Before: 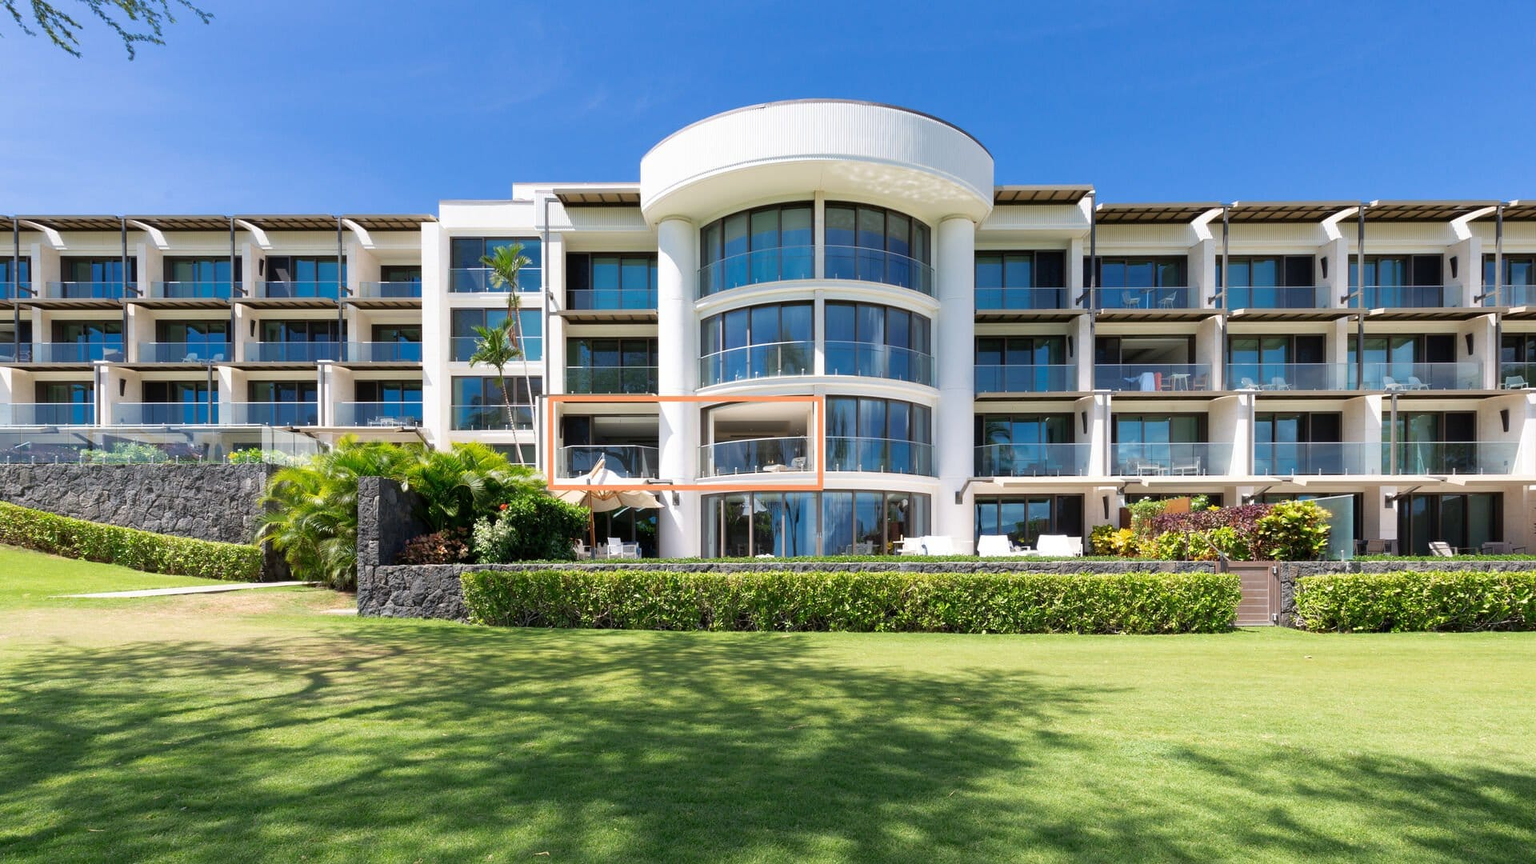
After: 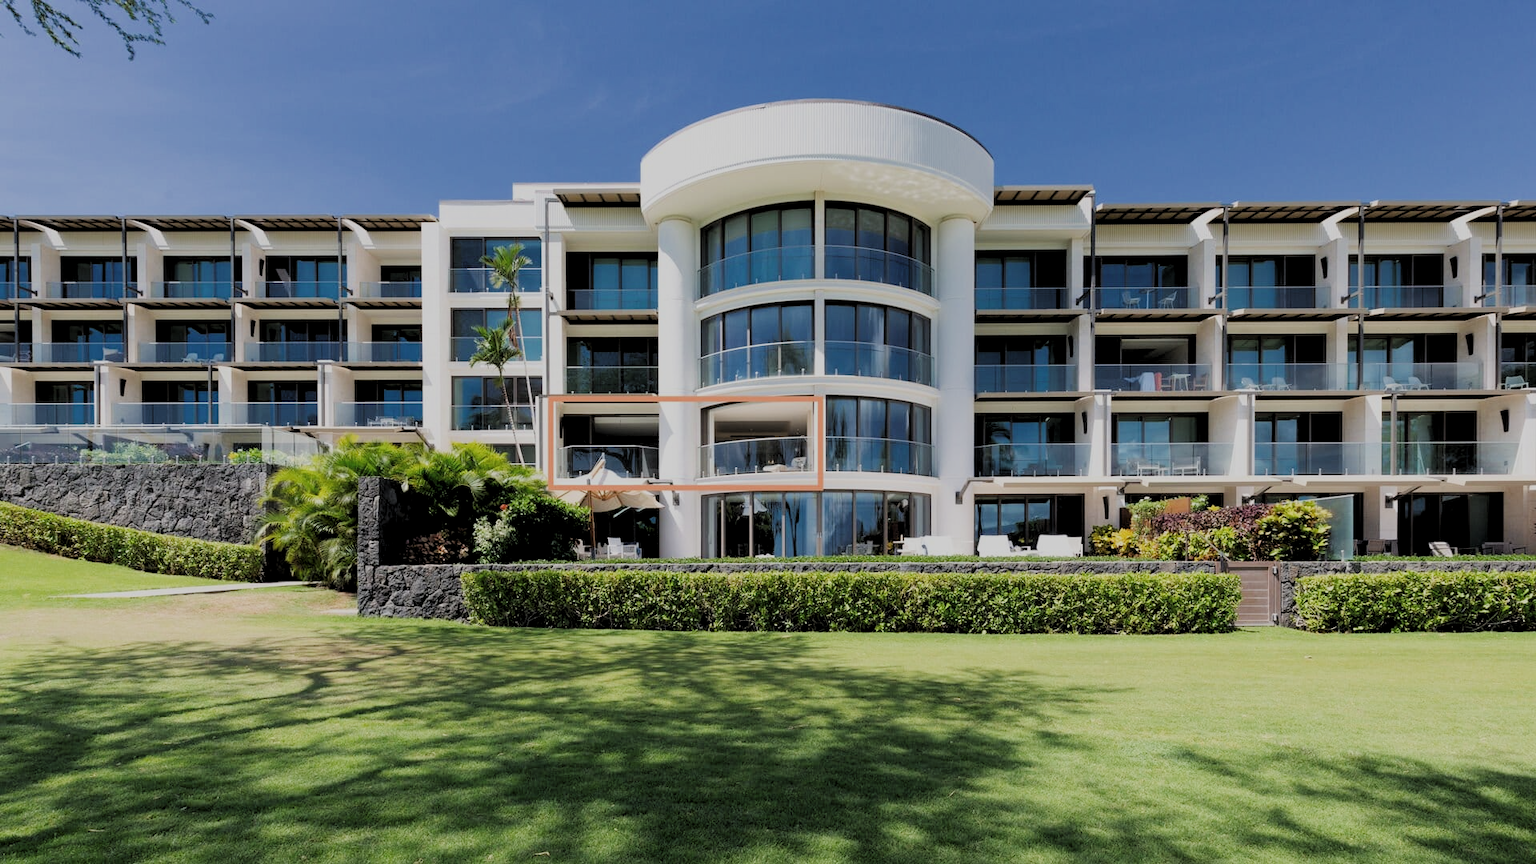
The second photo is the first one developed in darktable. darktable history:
exposure: exposure 0.298 EV, compensate exposure bias true, compensate highlight preservation false
levels: white 99.96%, levels [0.116, 0.574, 1]
filmic rgb: black relative exposure -6.93 EV, white relative exposure 5.59 EV, hardness 2.85
